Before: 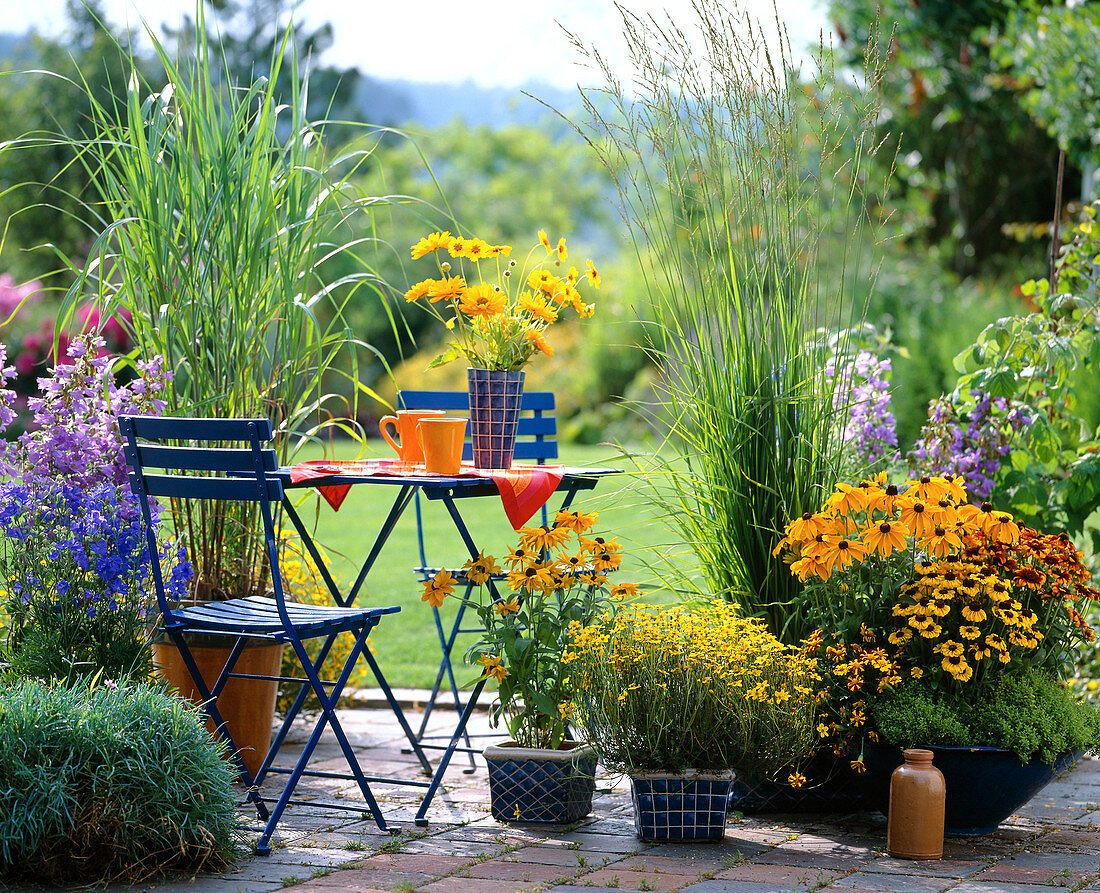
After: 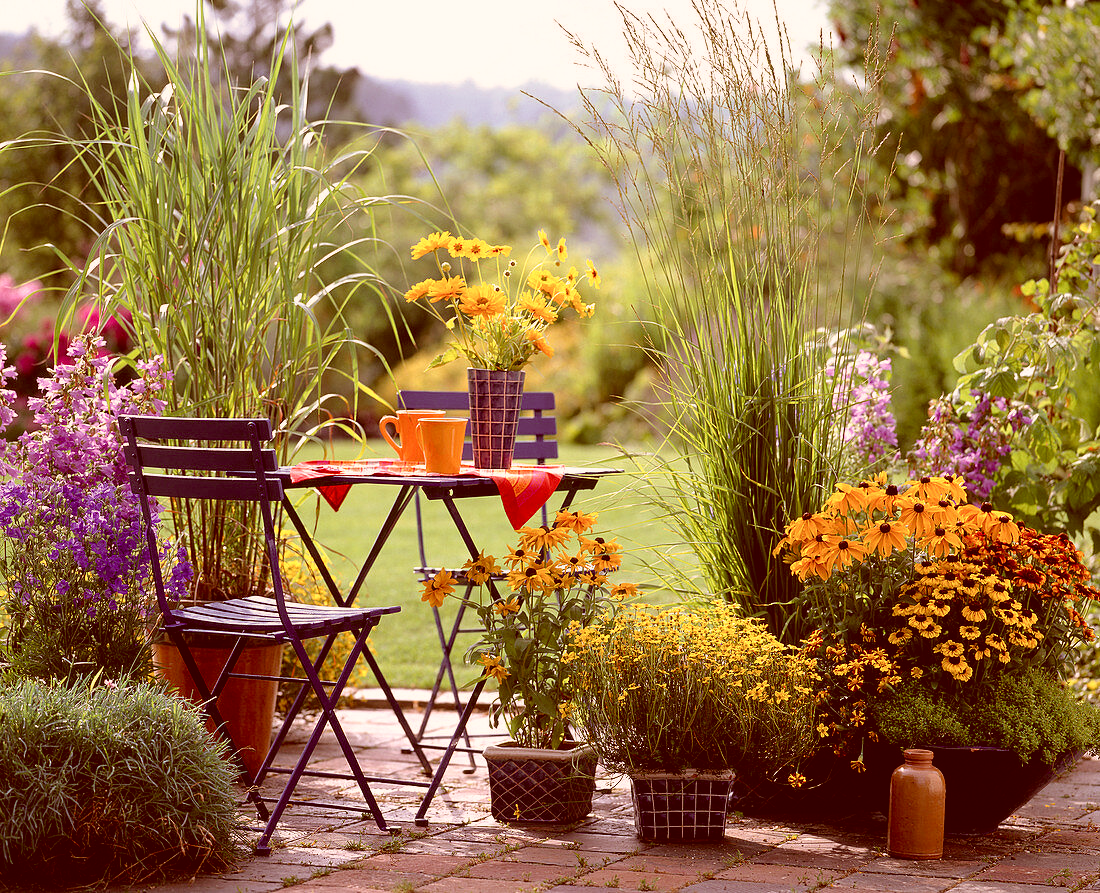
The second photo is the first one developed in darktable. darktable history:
exposure: compensate exposure bias true, compensate highlight preservation false
color correction: highlights a* 9.19, highlights b* 8.76, shadows a* 39.29, shadows b* 39.62, saturation 0.785
